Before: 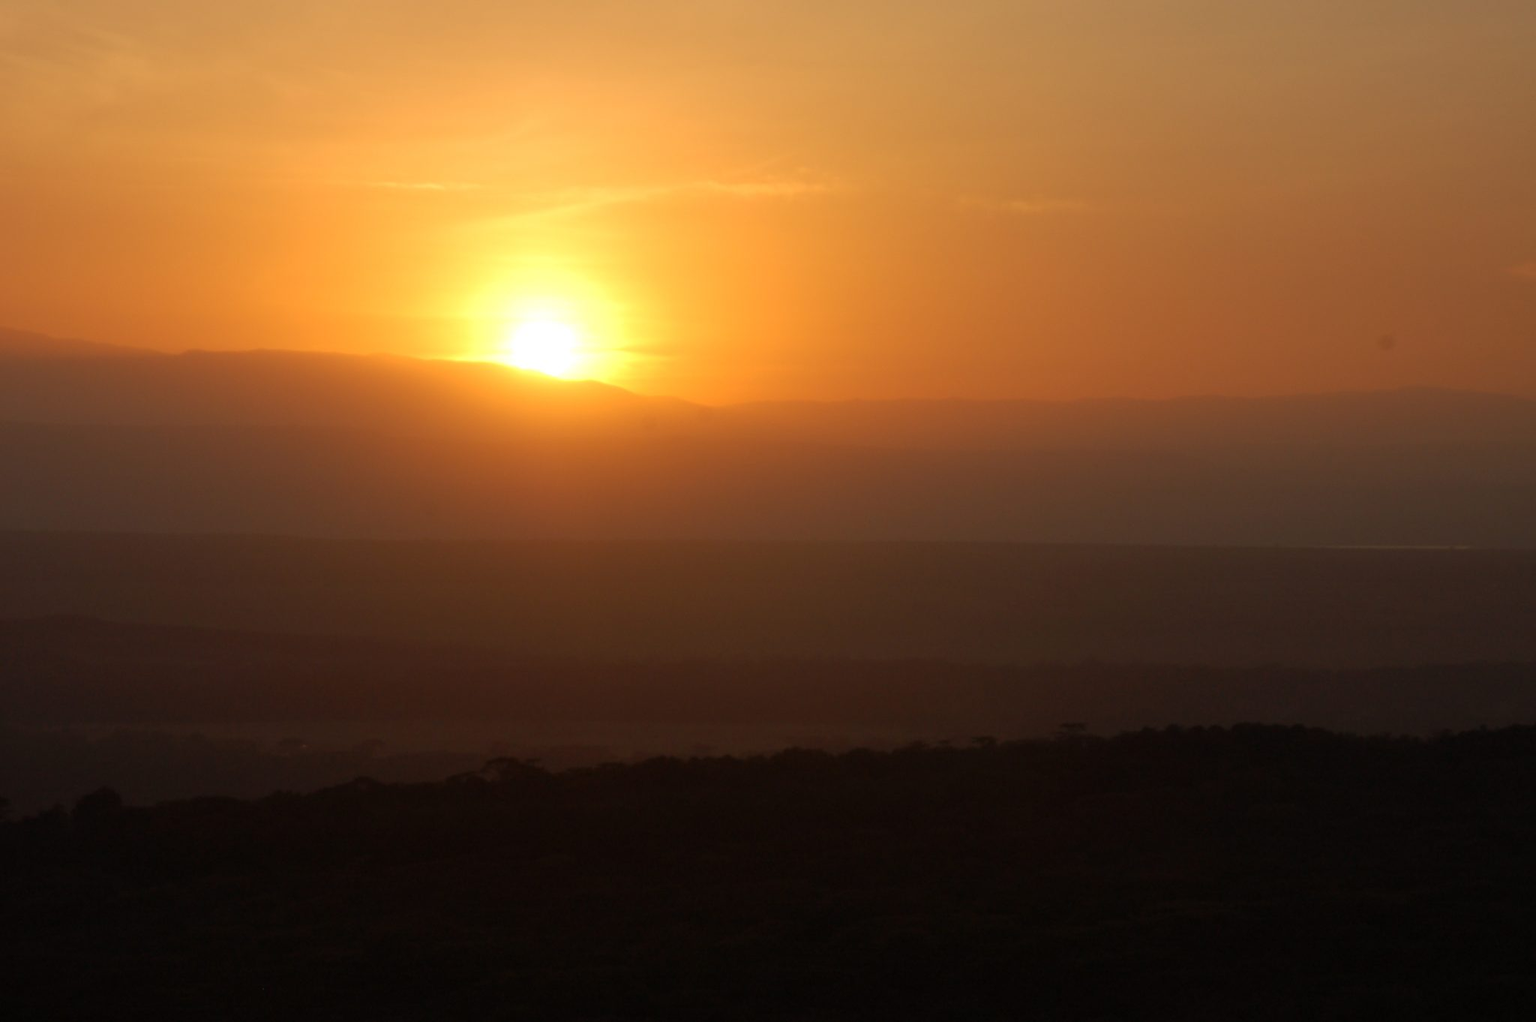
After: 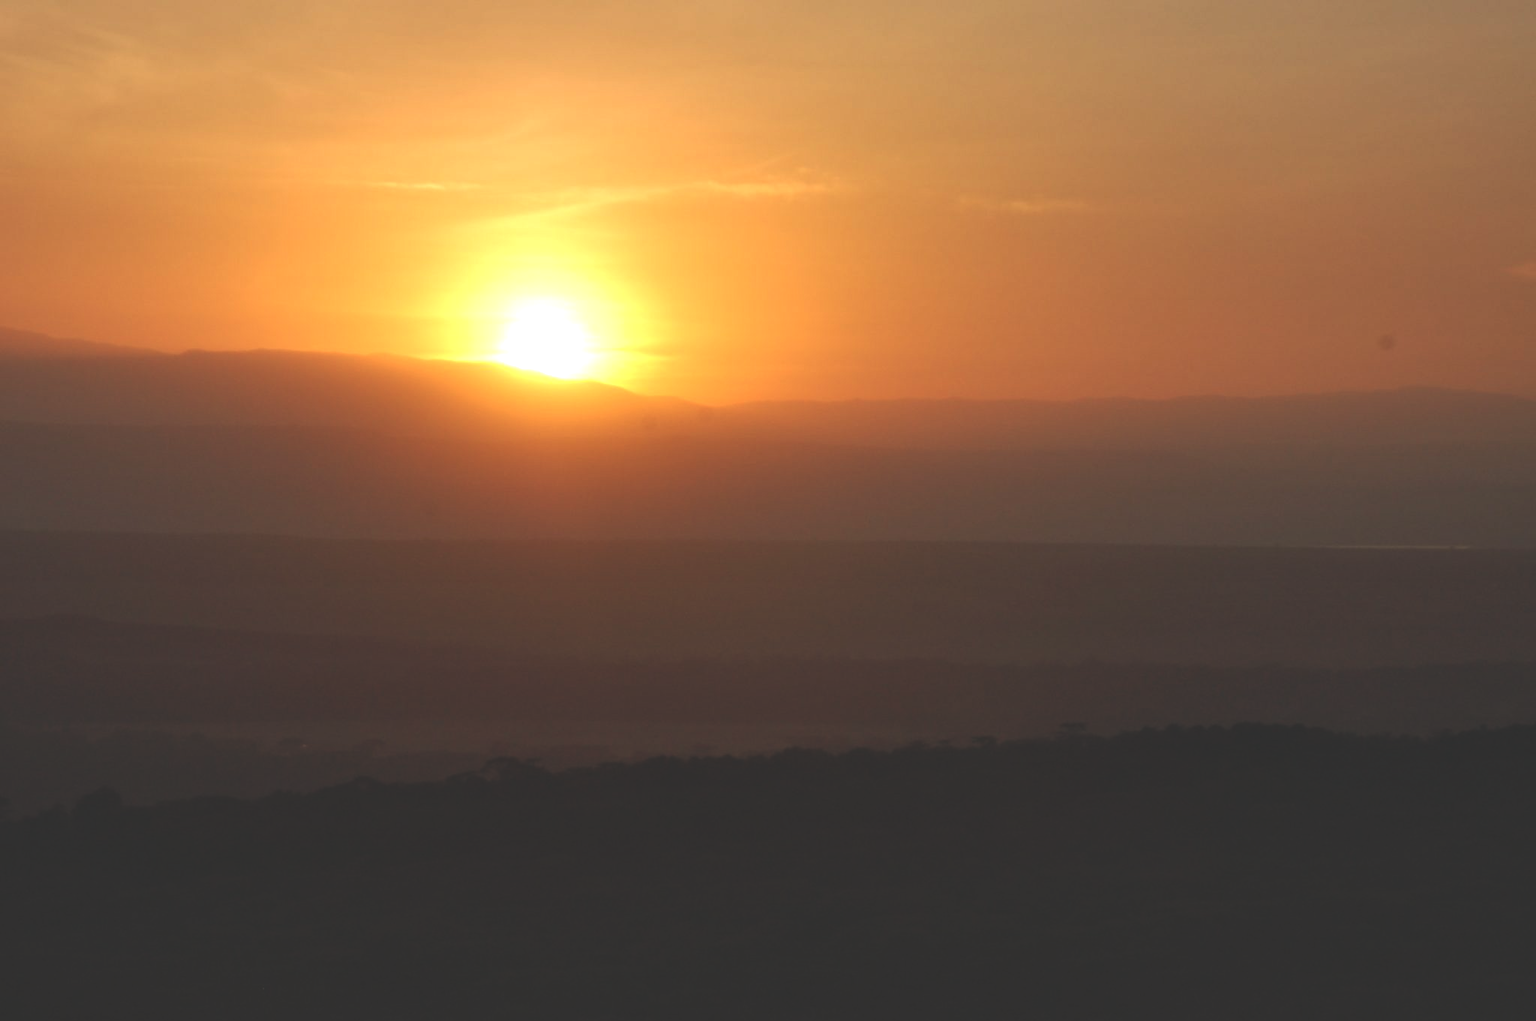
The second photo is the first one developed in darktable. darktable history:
exposure: black level correction -0.029, compensate exposure bias true, compensate highlight preservation false
contrast equalizer: y [[0.6 ×6], [0.55 ×6], [0 ×6], [0 ×6], [0 ×6]]
